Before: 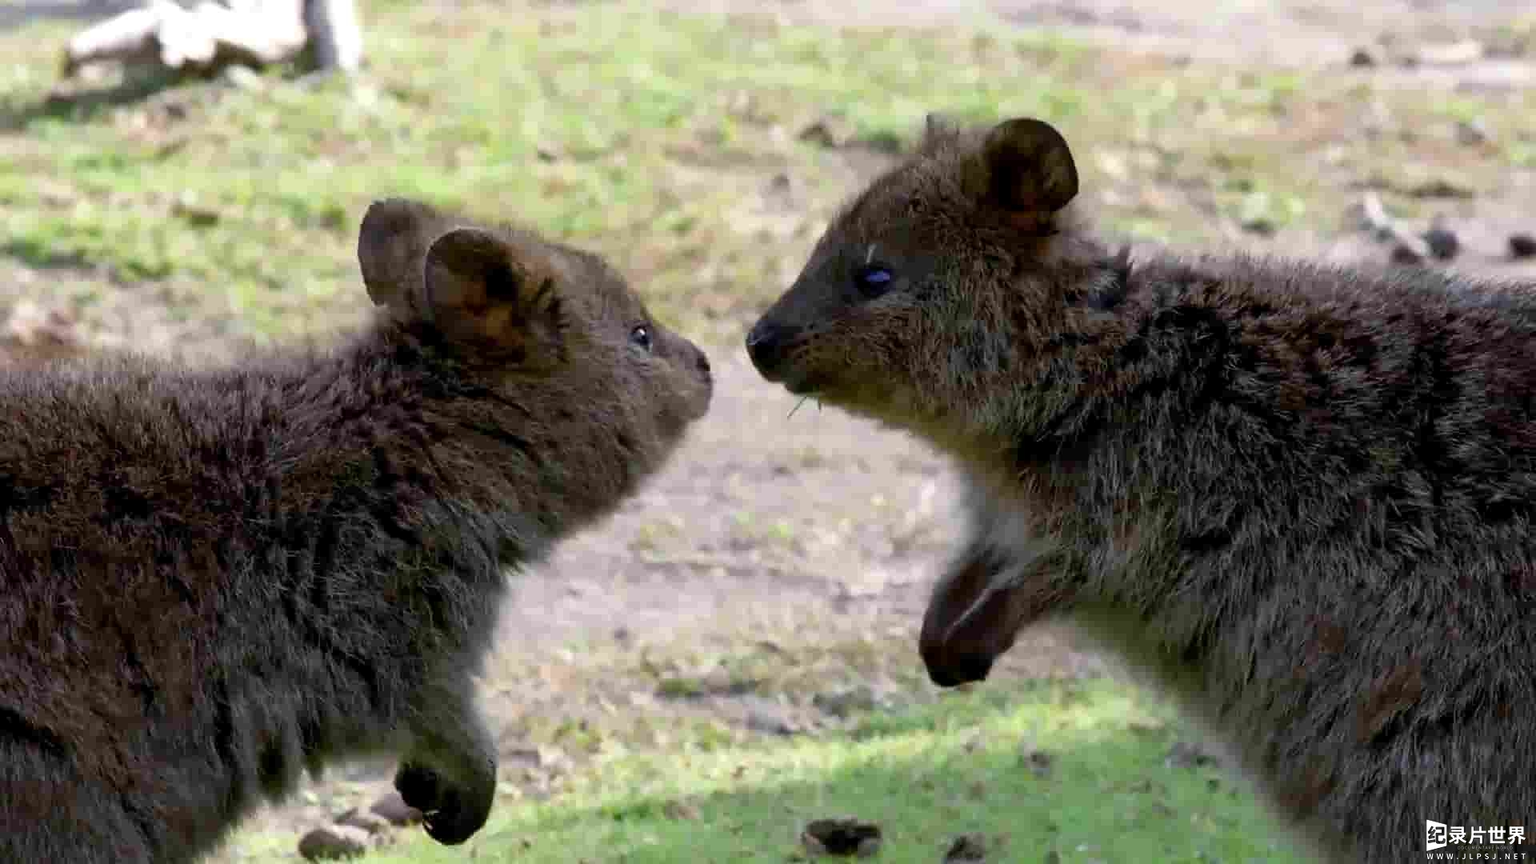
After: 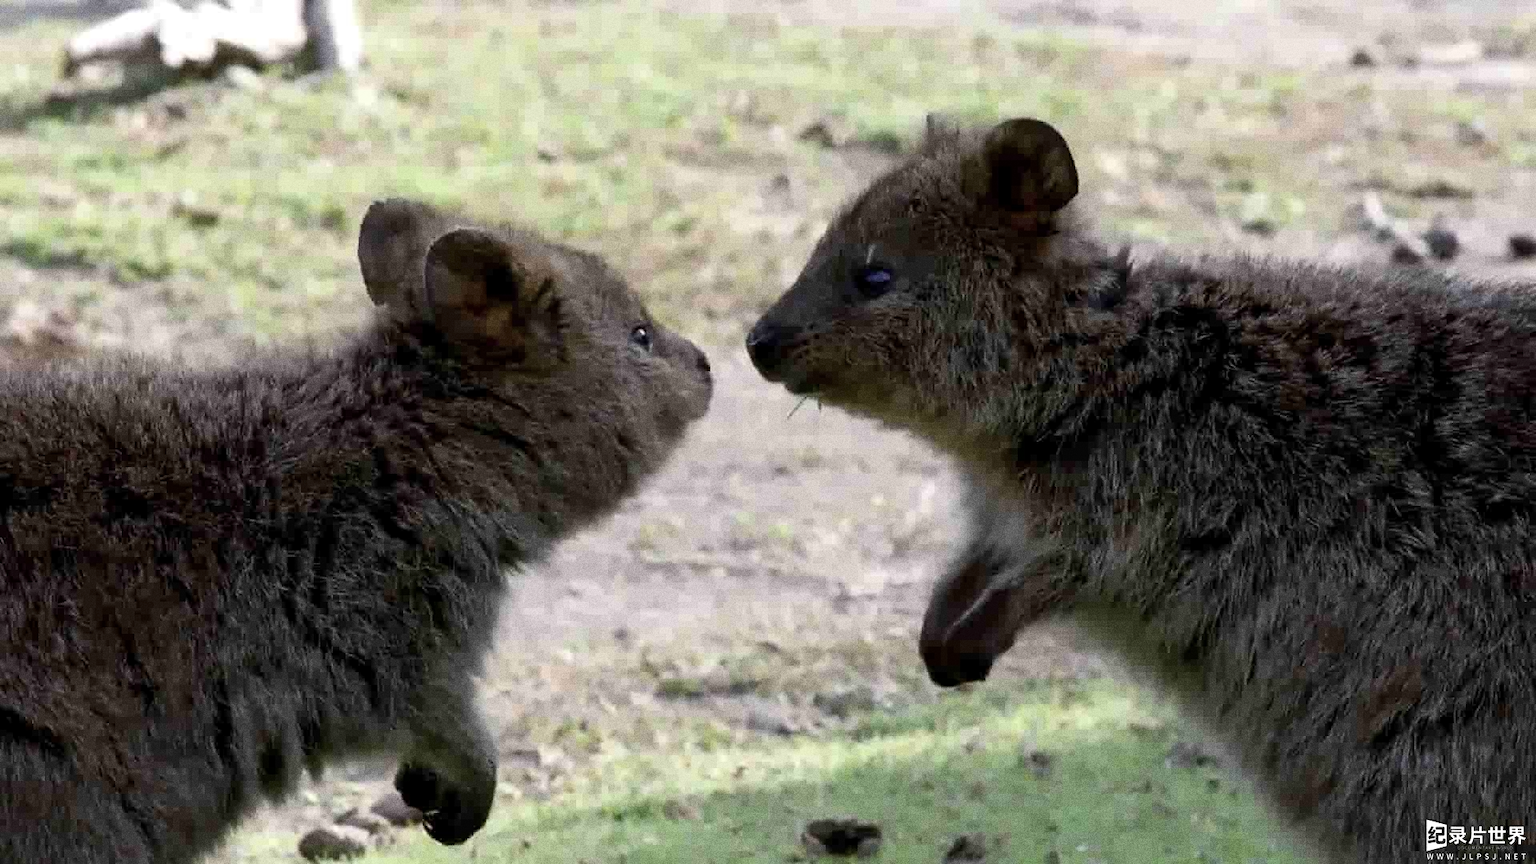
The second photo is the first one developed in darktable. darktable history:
contrast brightness saturation: contrast 0.1, saturation -0.3
grain: coarseness 0.09 ISO, strength 40%
